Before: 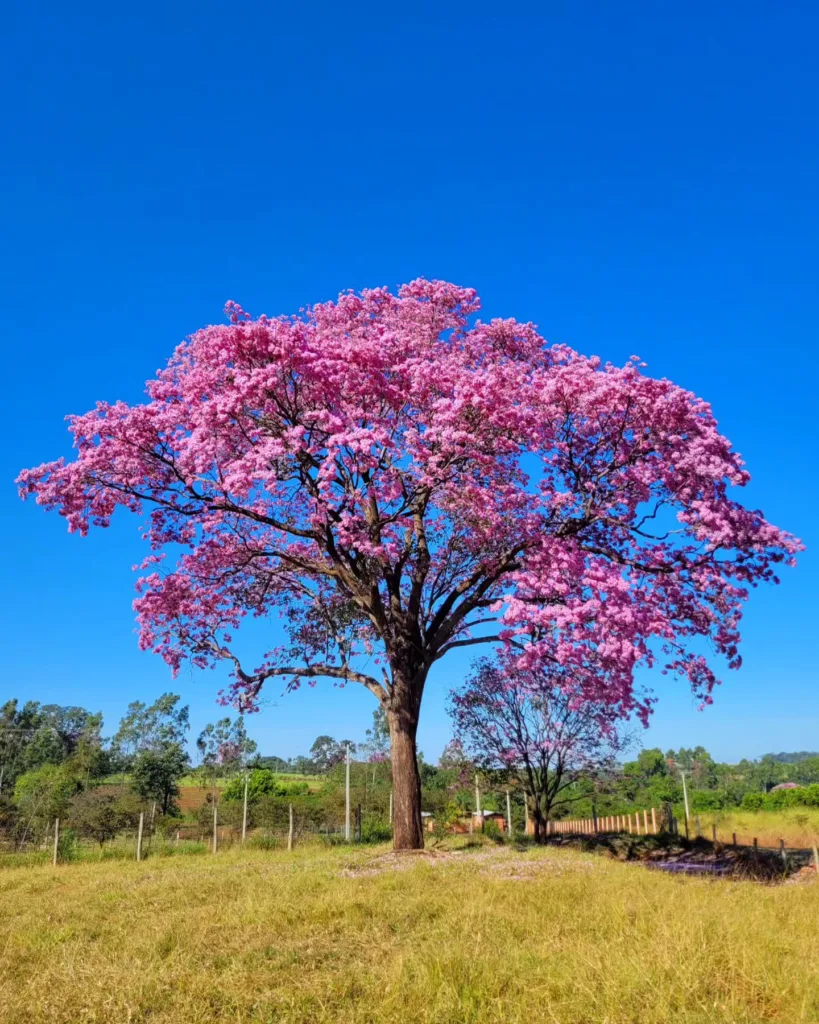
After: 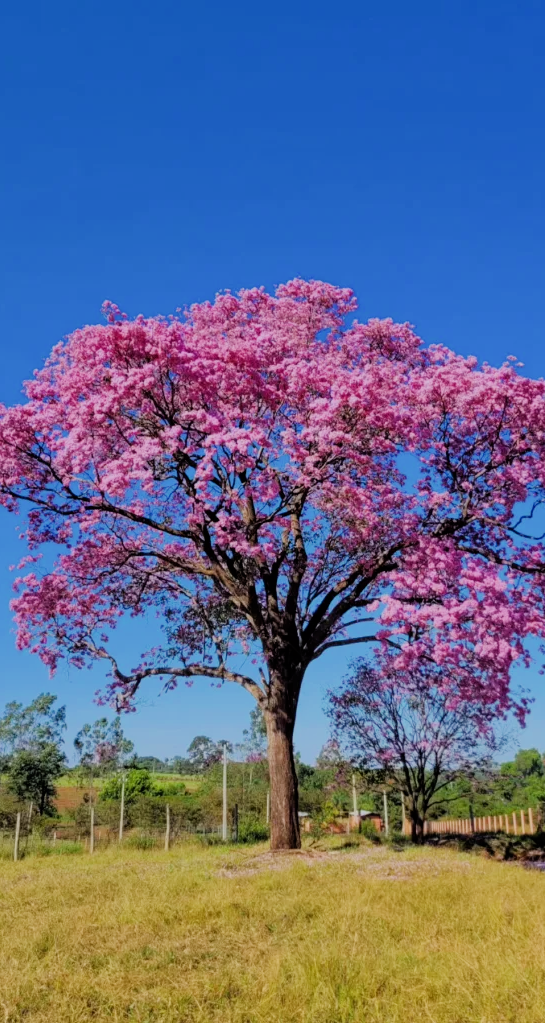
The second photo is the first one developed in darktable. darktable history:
filmic rgb: black relative exposure -7.65 EV, white relative exposure 4.56 EV, hardness 3.61
crop and rotate: left 15.055%, right 18.278%
